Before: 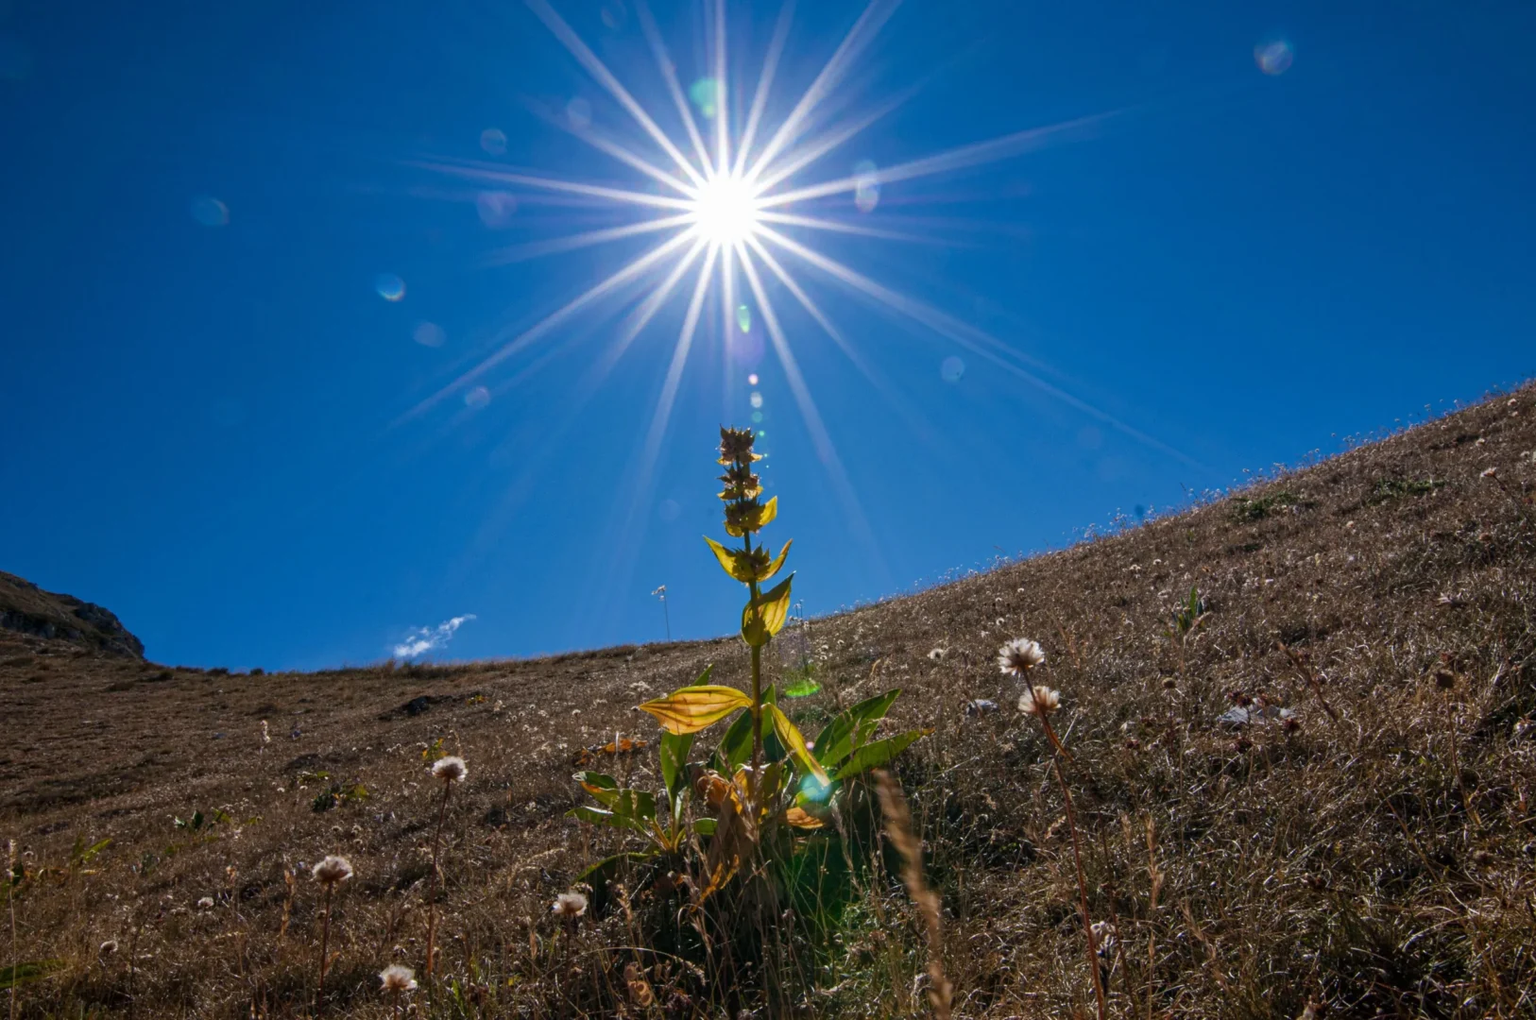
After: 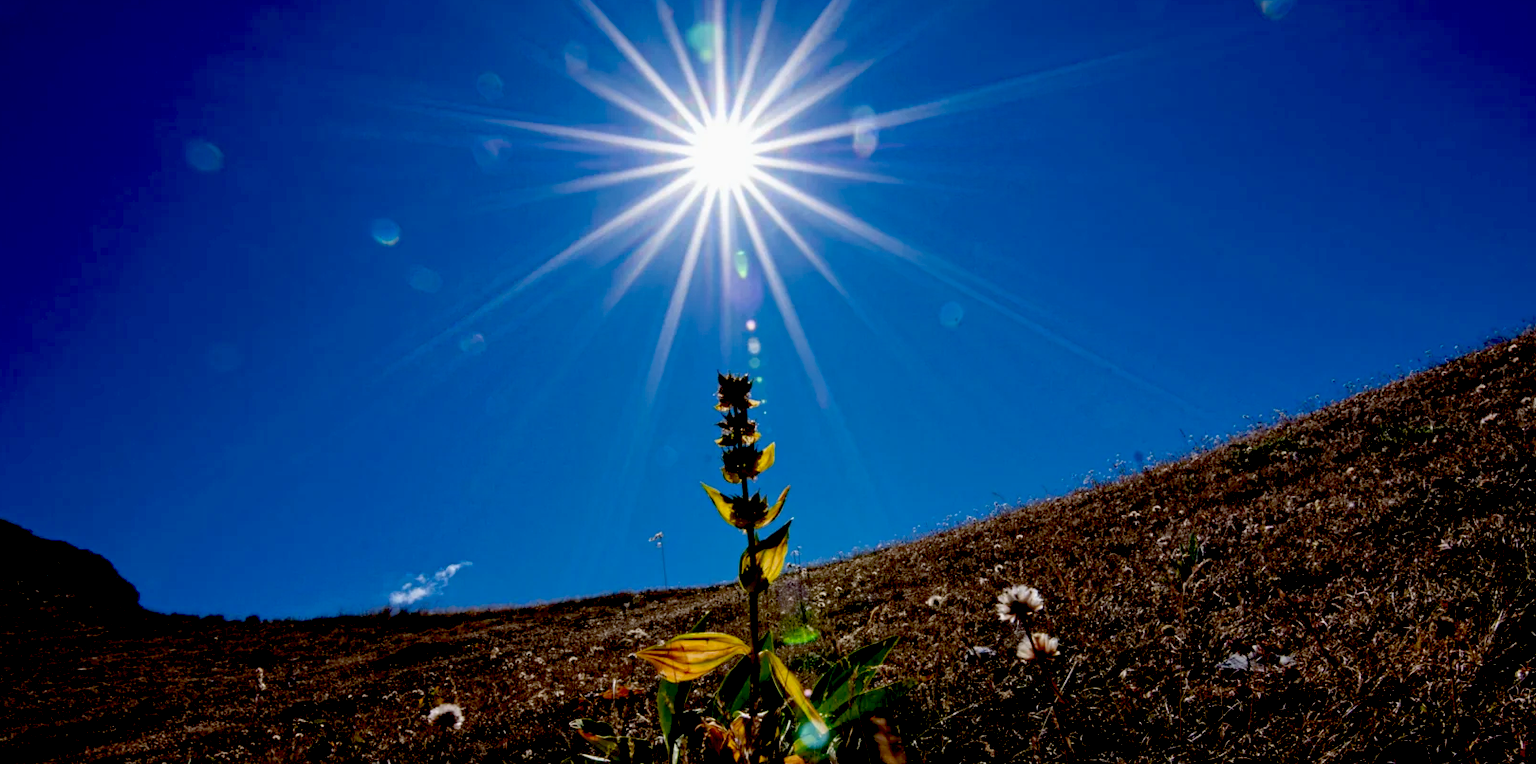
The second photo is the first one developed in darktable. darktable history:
exposure: black level correction 0.056, exposure -0.039 EV, compensate highlight preservation false
crop: left 0.387%, top 5.469%, bottom 19.809%
